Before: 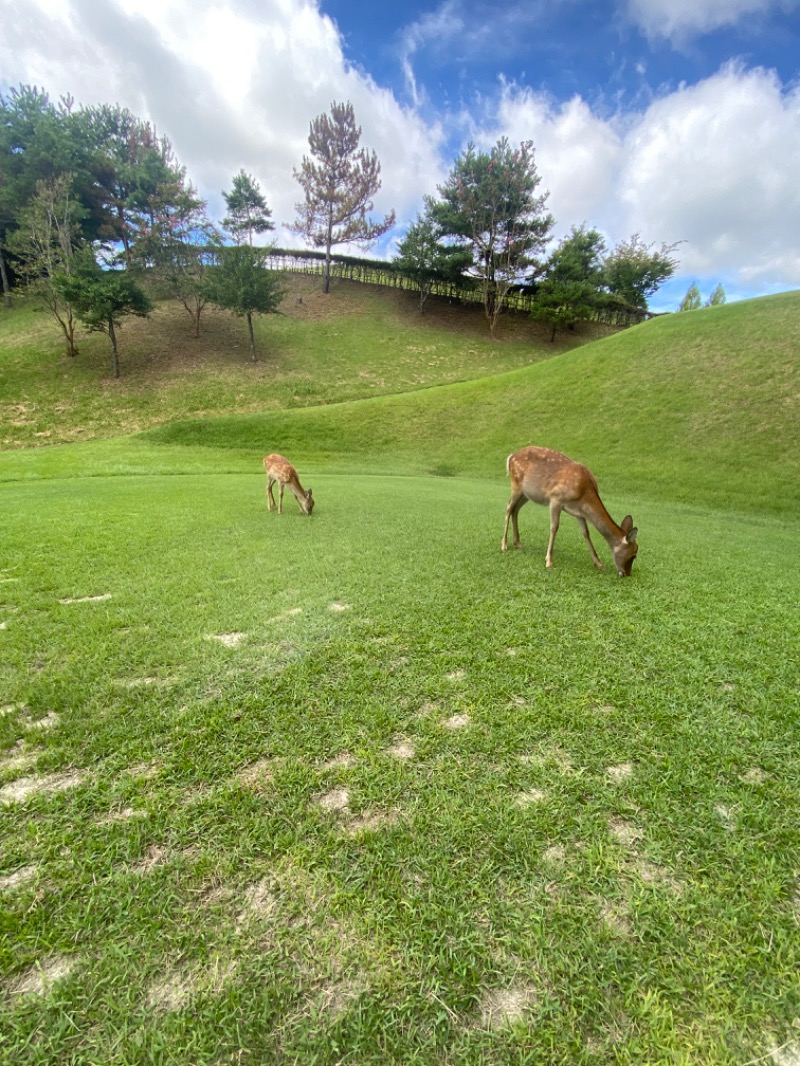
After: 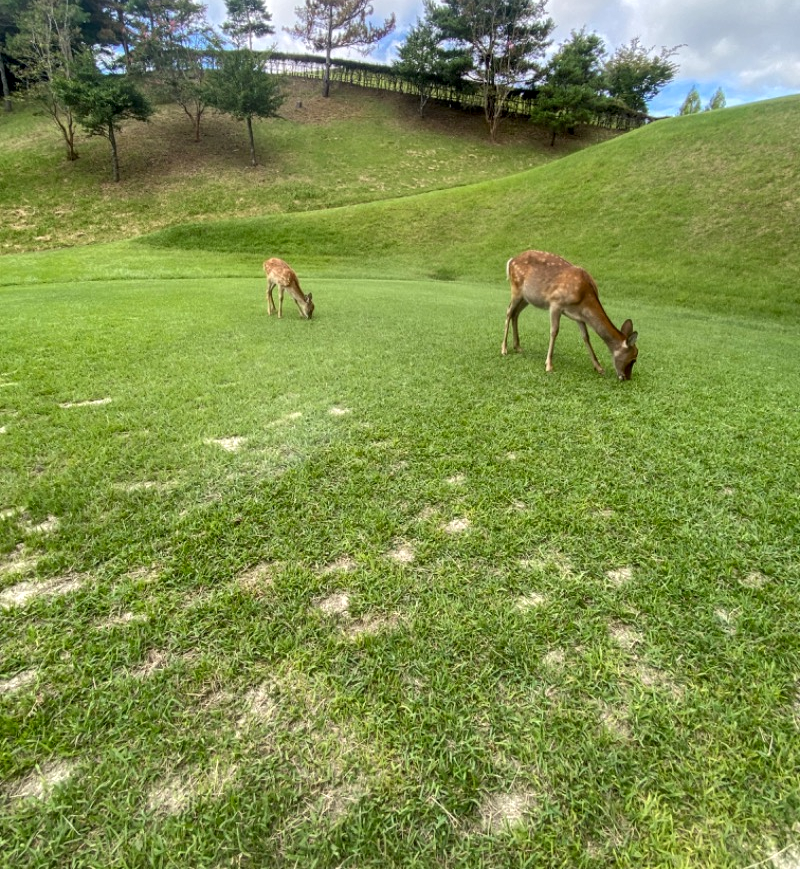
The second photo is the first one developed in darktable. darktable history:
local contrast: detail 130%
crop and rotate: top 18.422%
